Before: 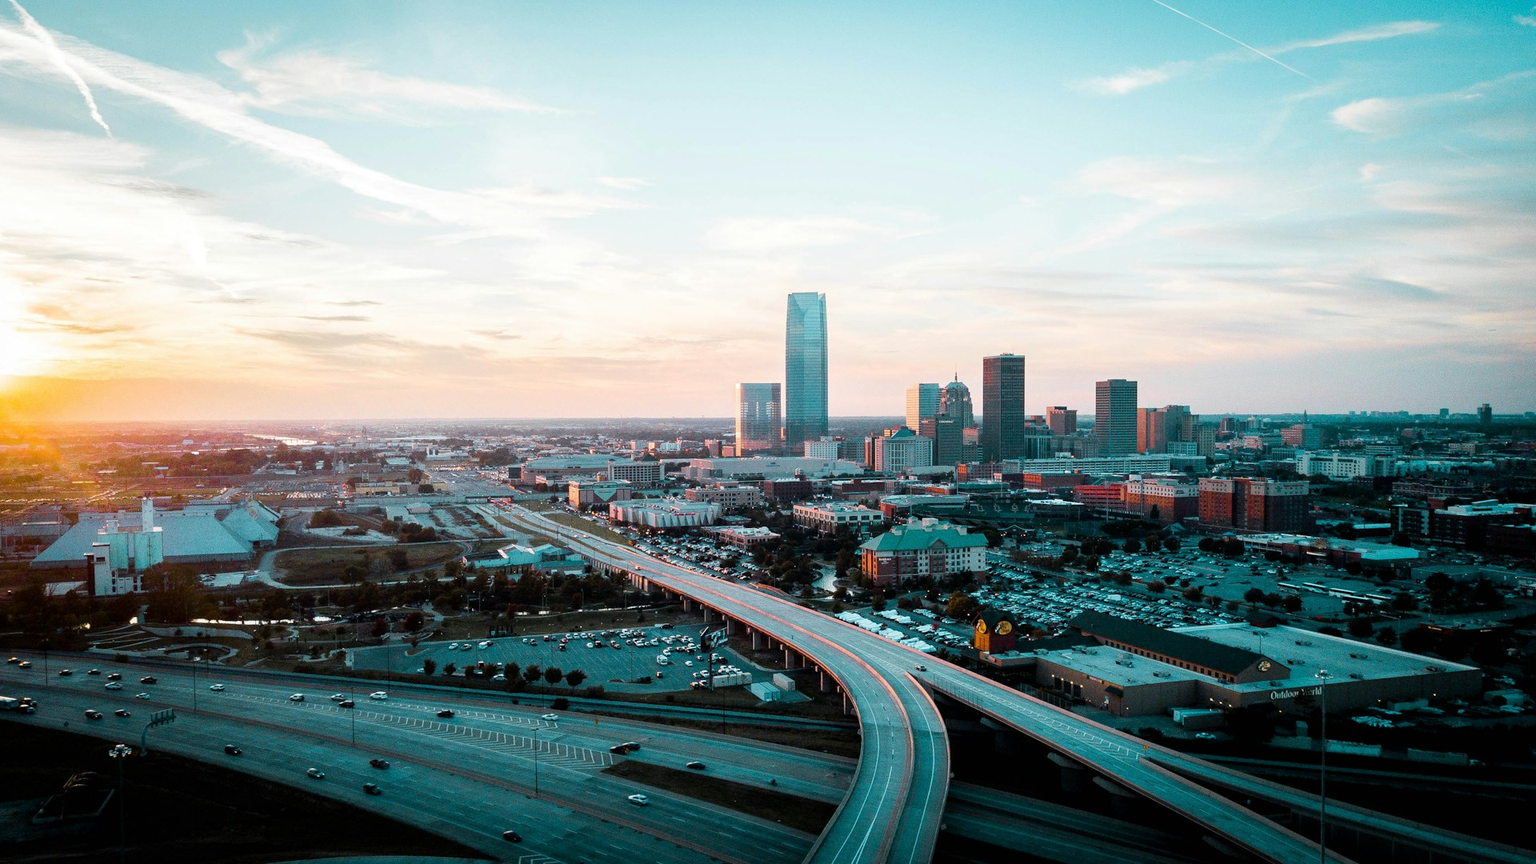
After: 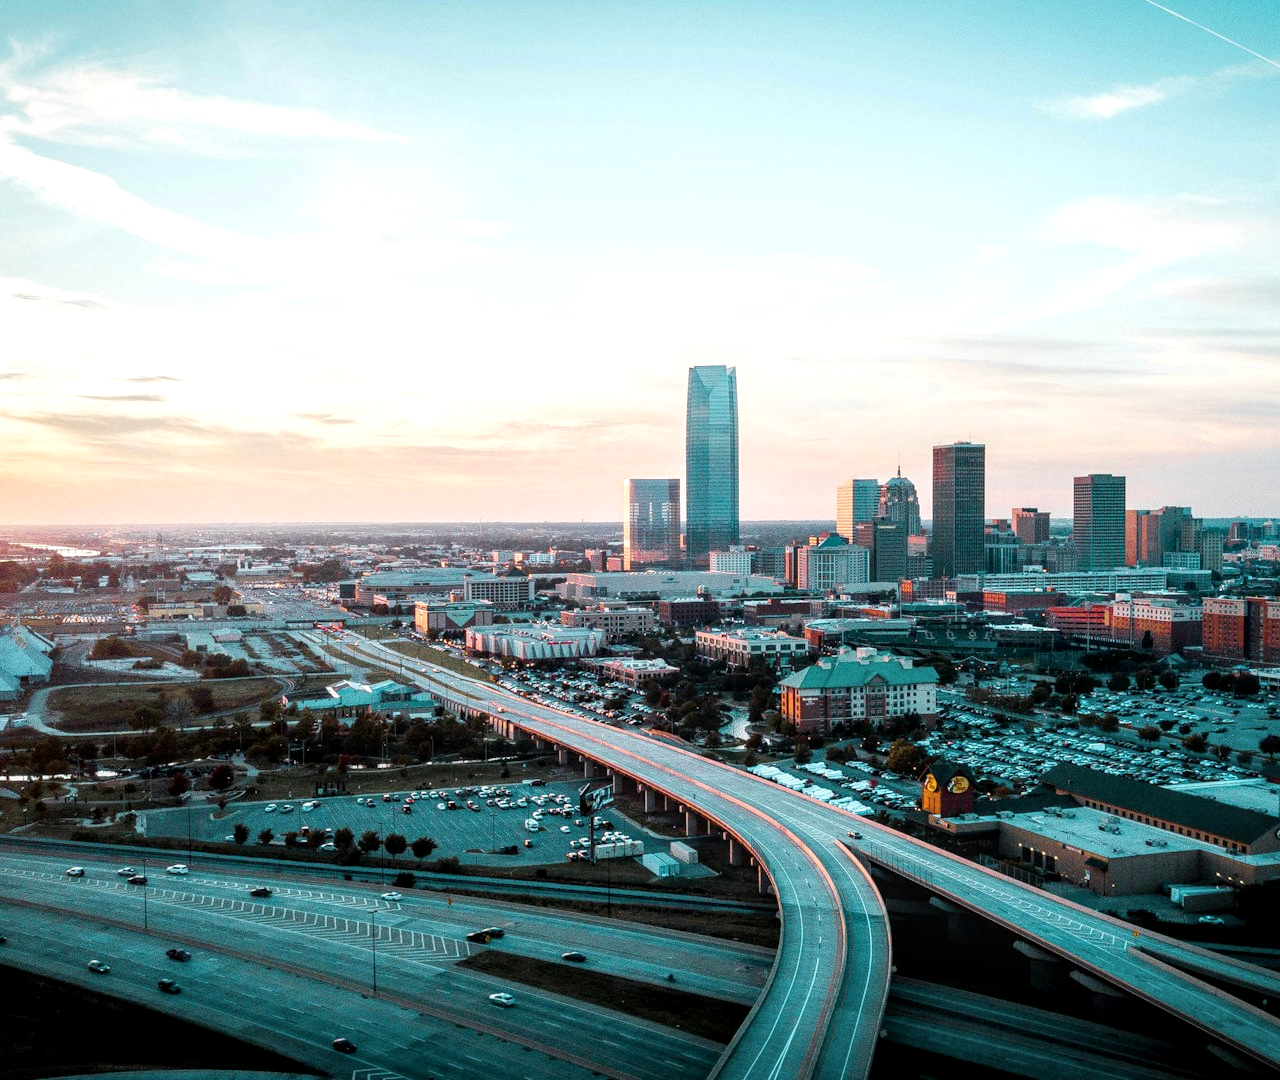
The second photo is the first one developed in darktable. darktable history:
crop and rotate: left 15.446%, right 17.836%
local contrast: detail 130%
exposure: exposure 0.2 EV, compensate highlight preservation false
